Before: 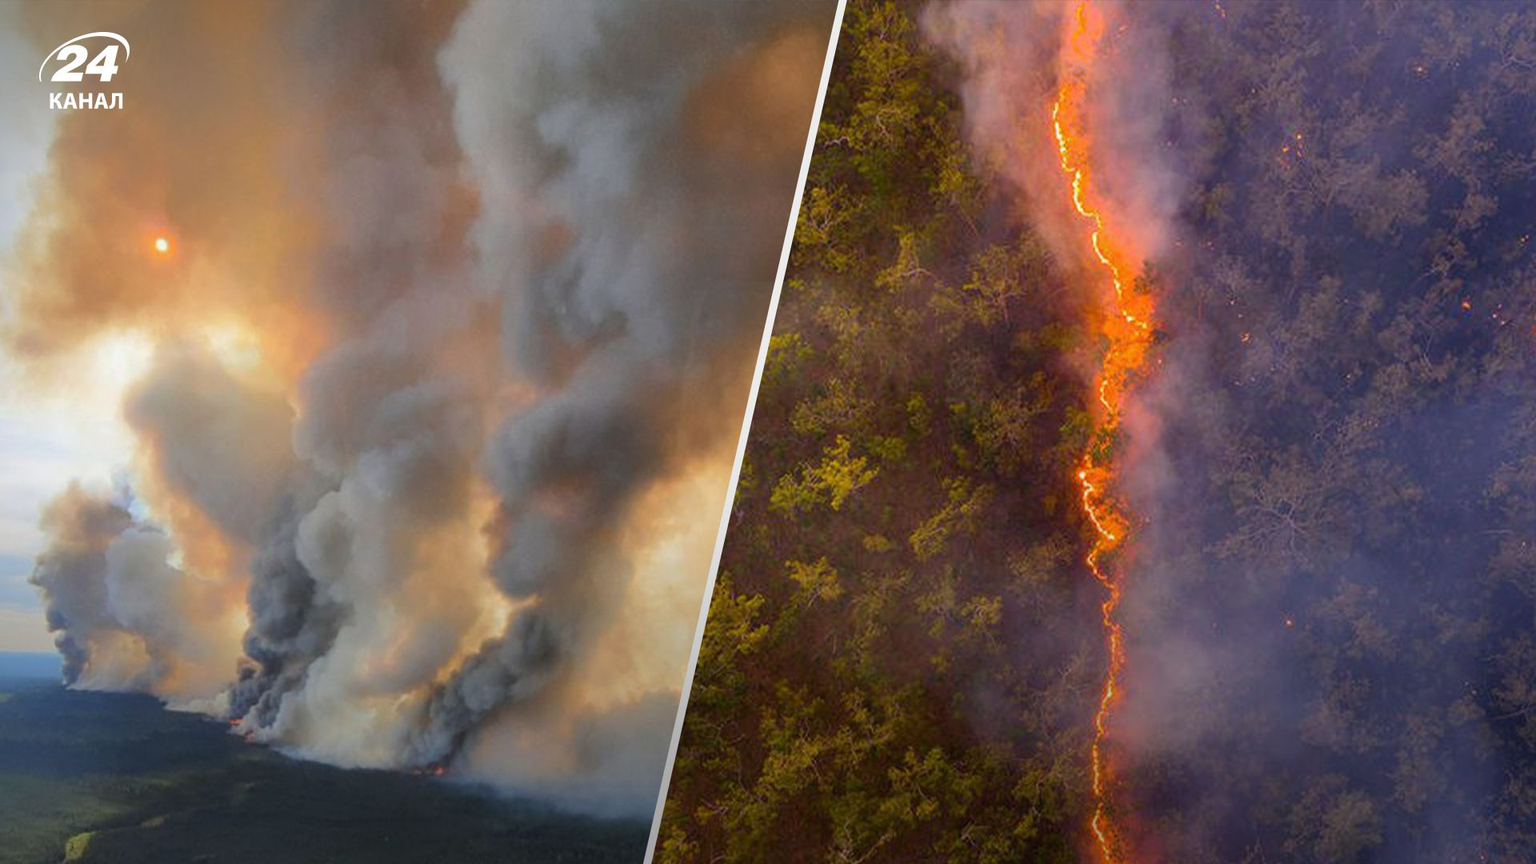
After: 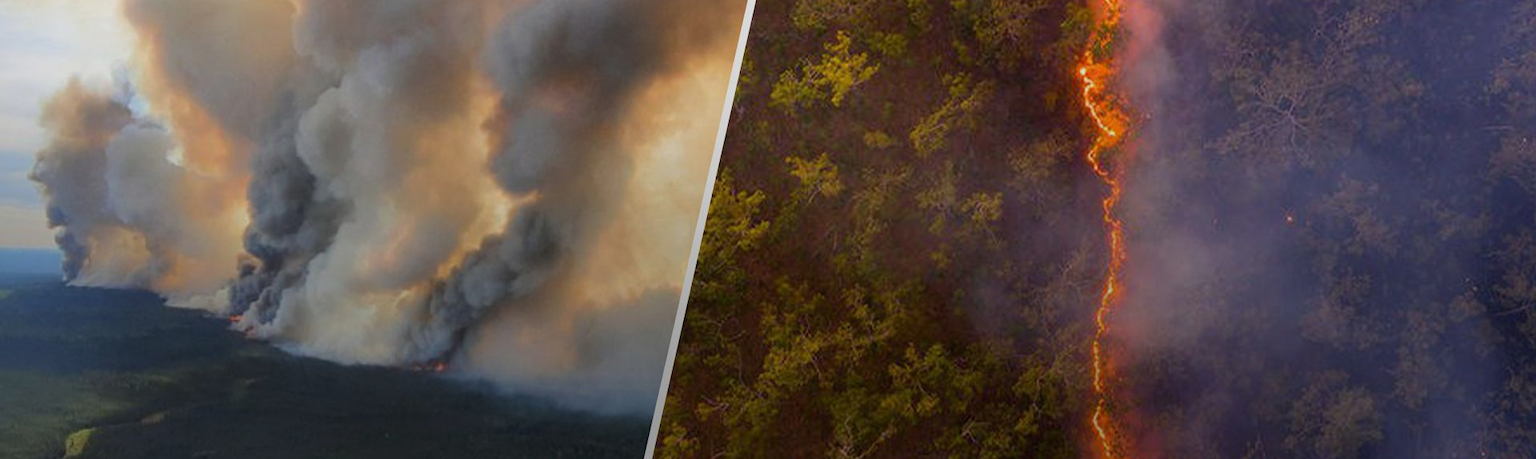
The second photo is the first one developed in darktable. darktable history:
crop and rotate: top 46.82%, right 0.019%
exposure: exposure -0.242 EV, compensate exposure bias true, compensate highlight preservation false
